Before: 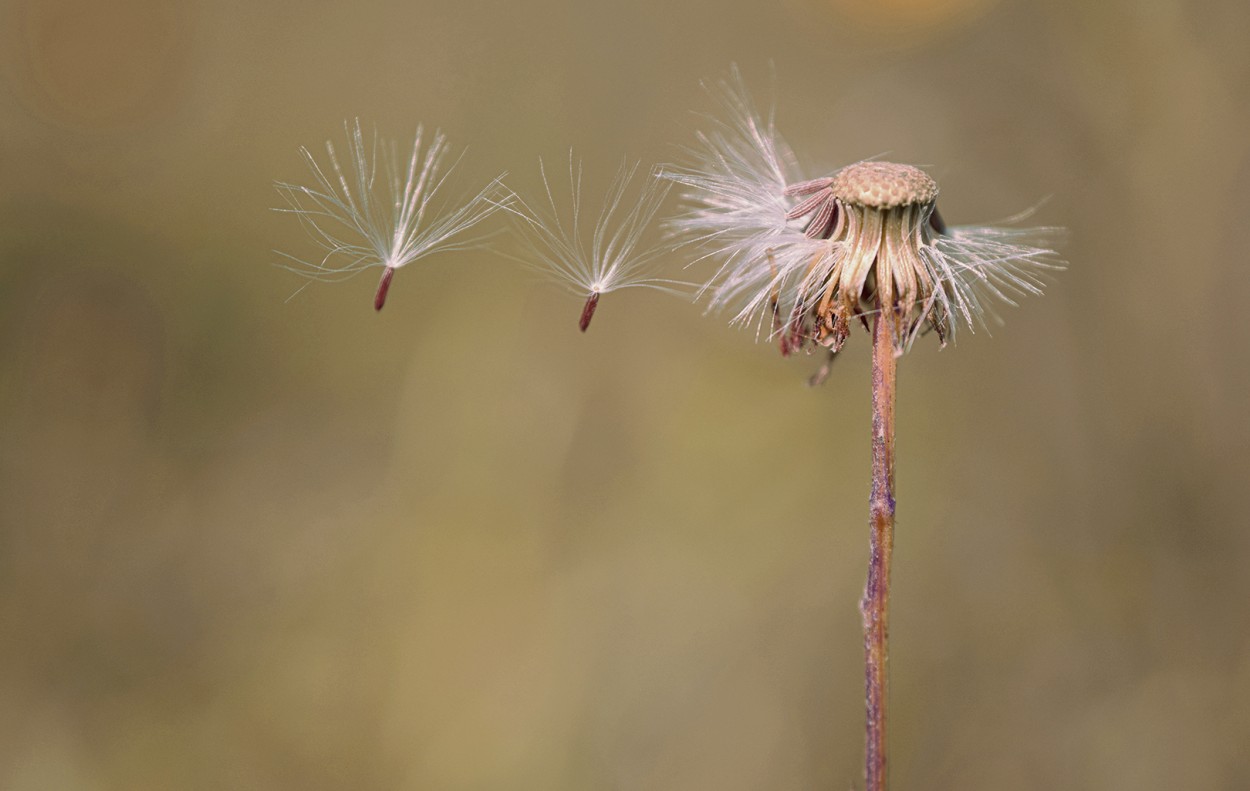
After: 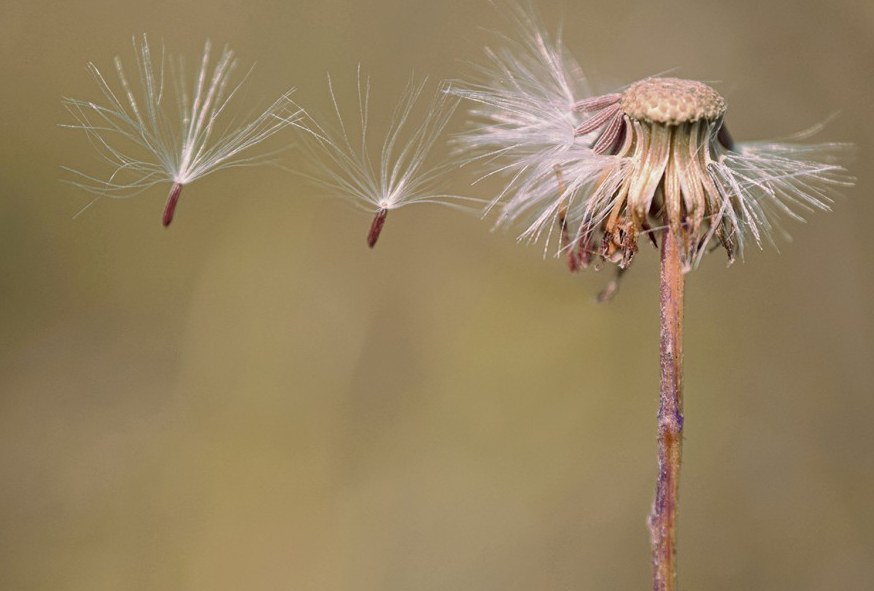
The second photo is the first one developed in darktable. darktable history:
exposure: black level correction 0.001, compensate highlight preservation false
crop and rotate: left 17.046%, top 10.659%, right 12.989%, bottom 14.553%
